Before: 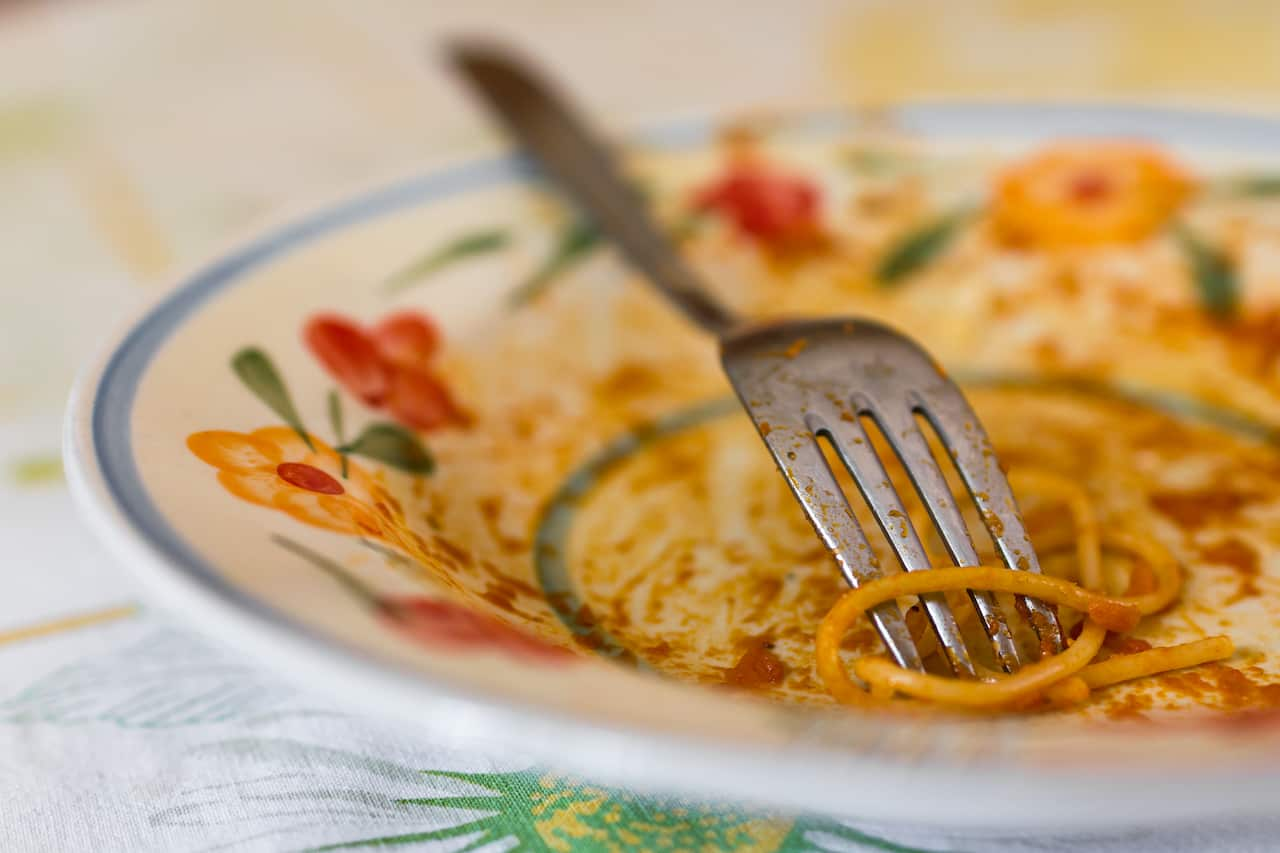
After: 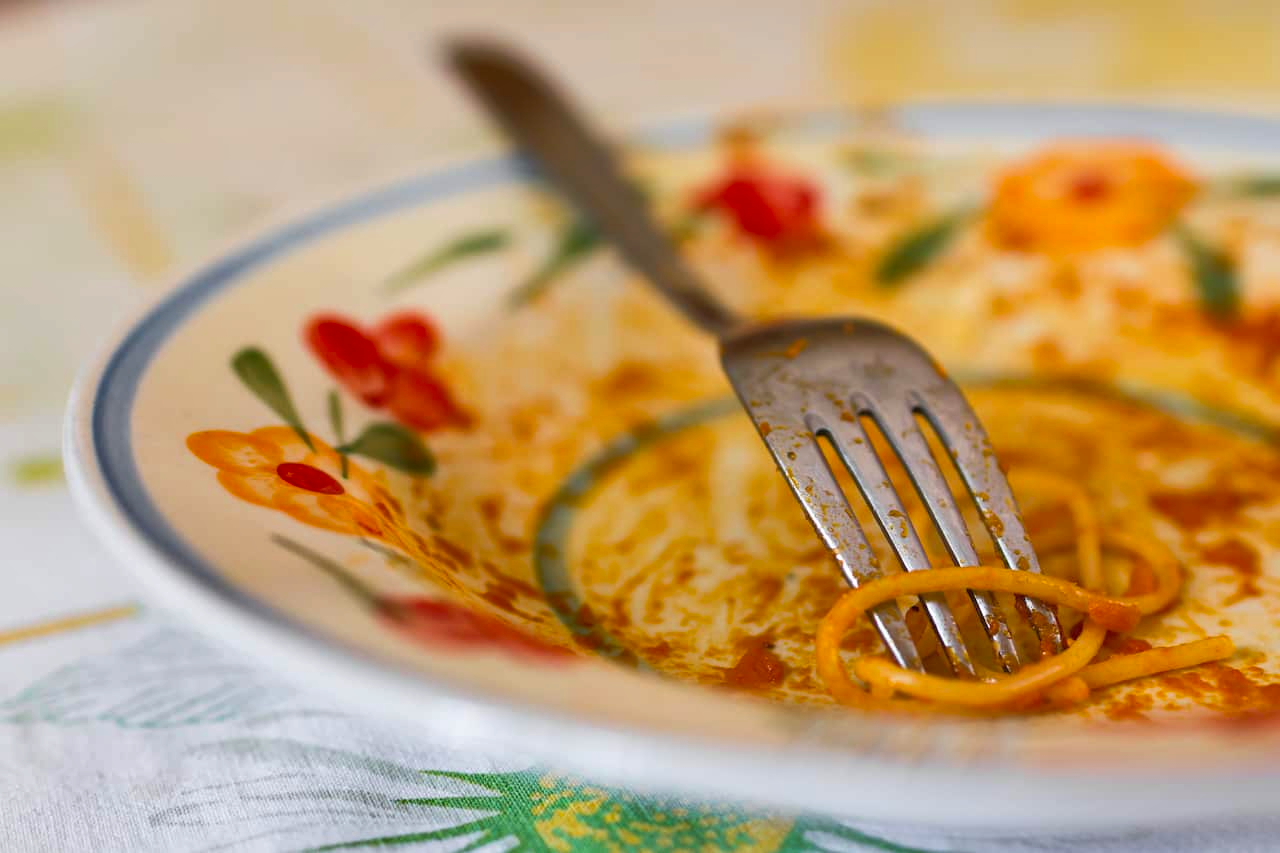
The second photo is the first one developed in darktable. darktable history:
contrast brightness saturation: brightness 0.09, saturation 0.19
shadows and highlights: radius 264.75, soften with gaussian
